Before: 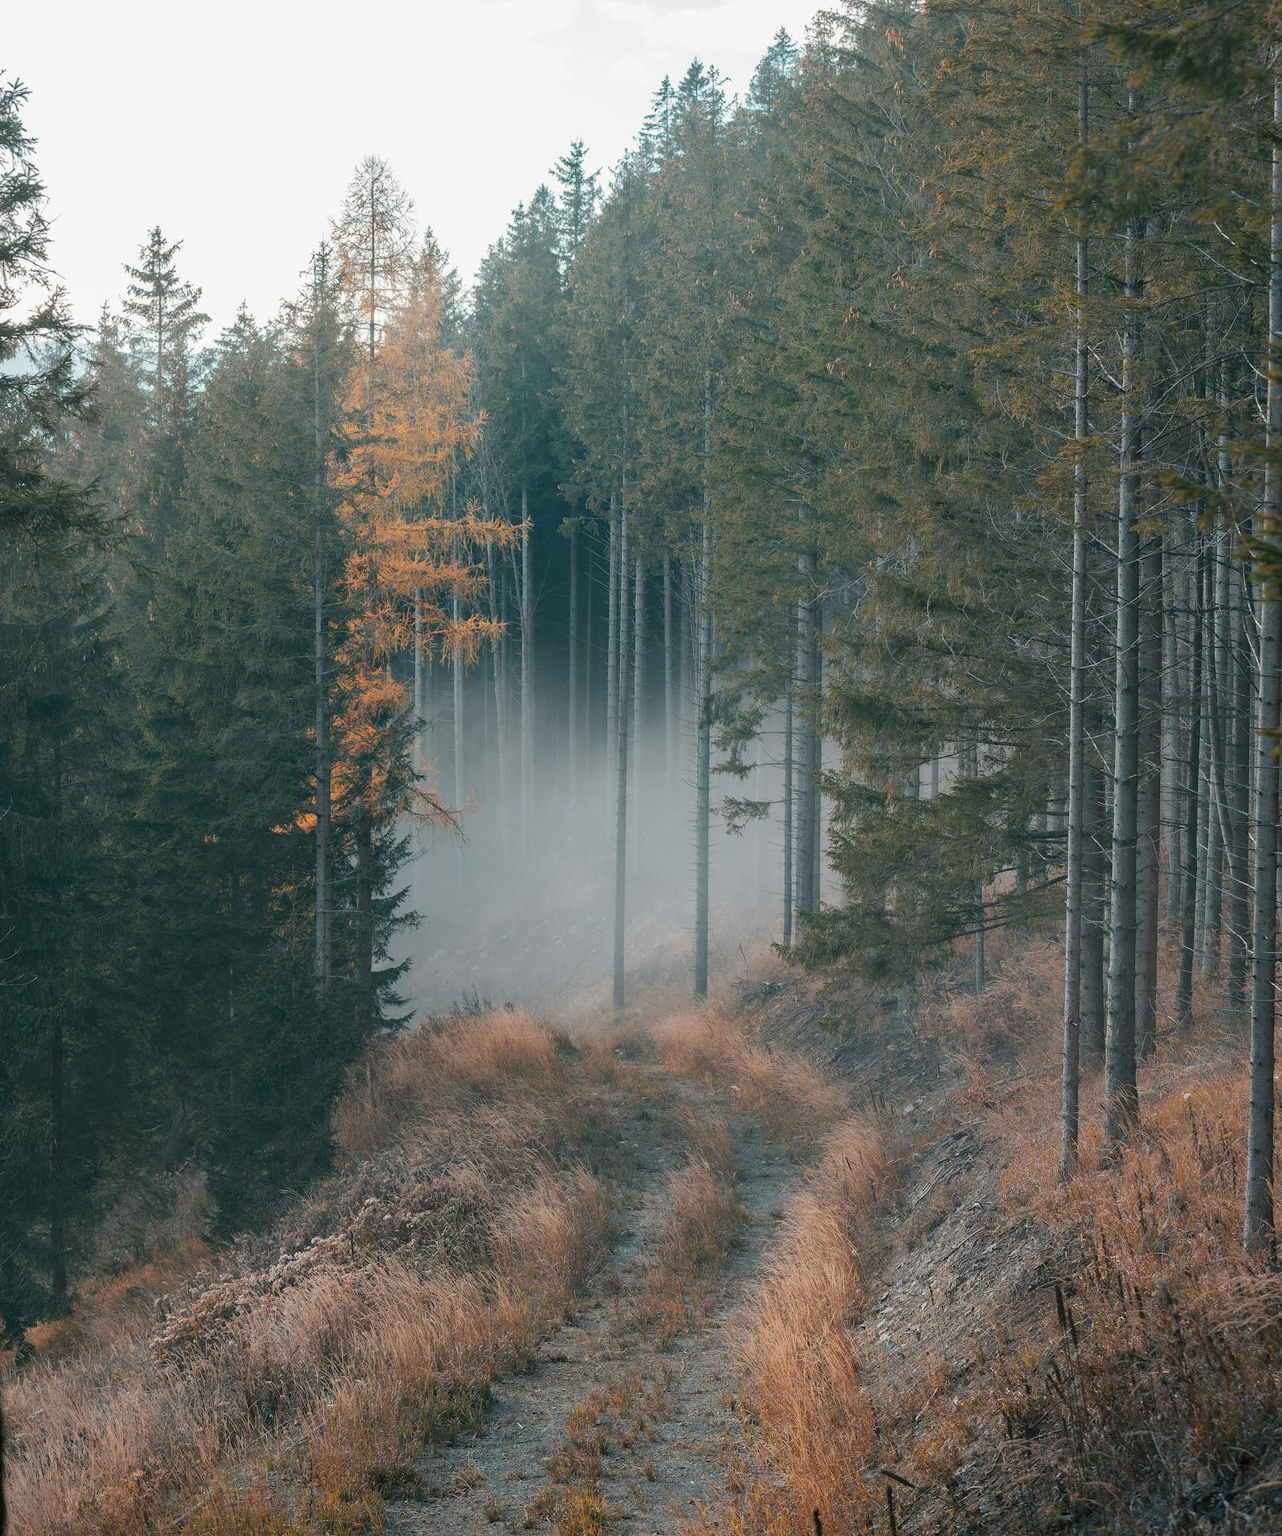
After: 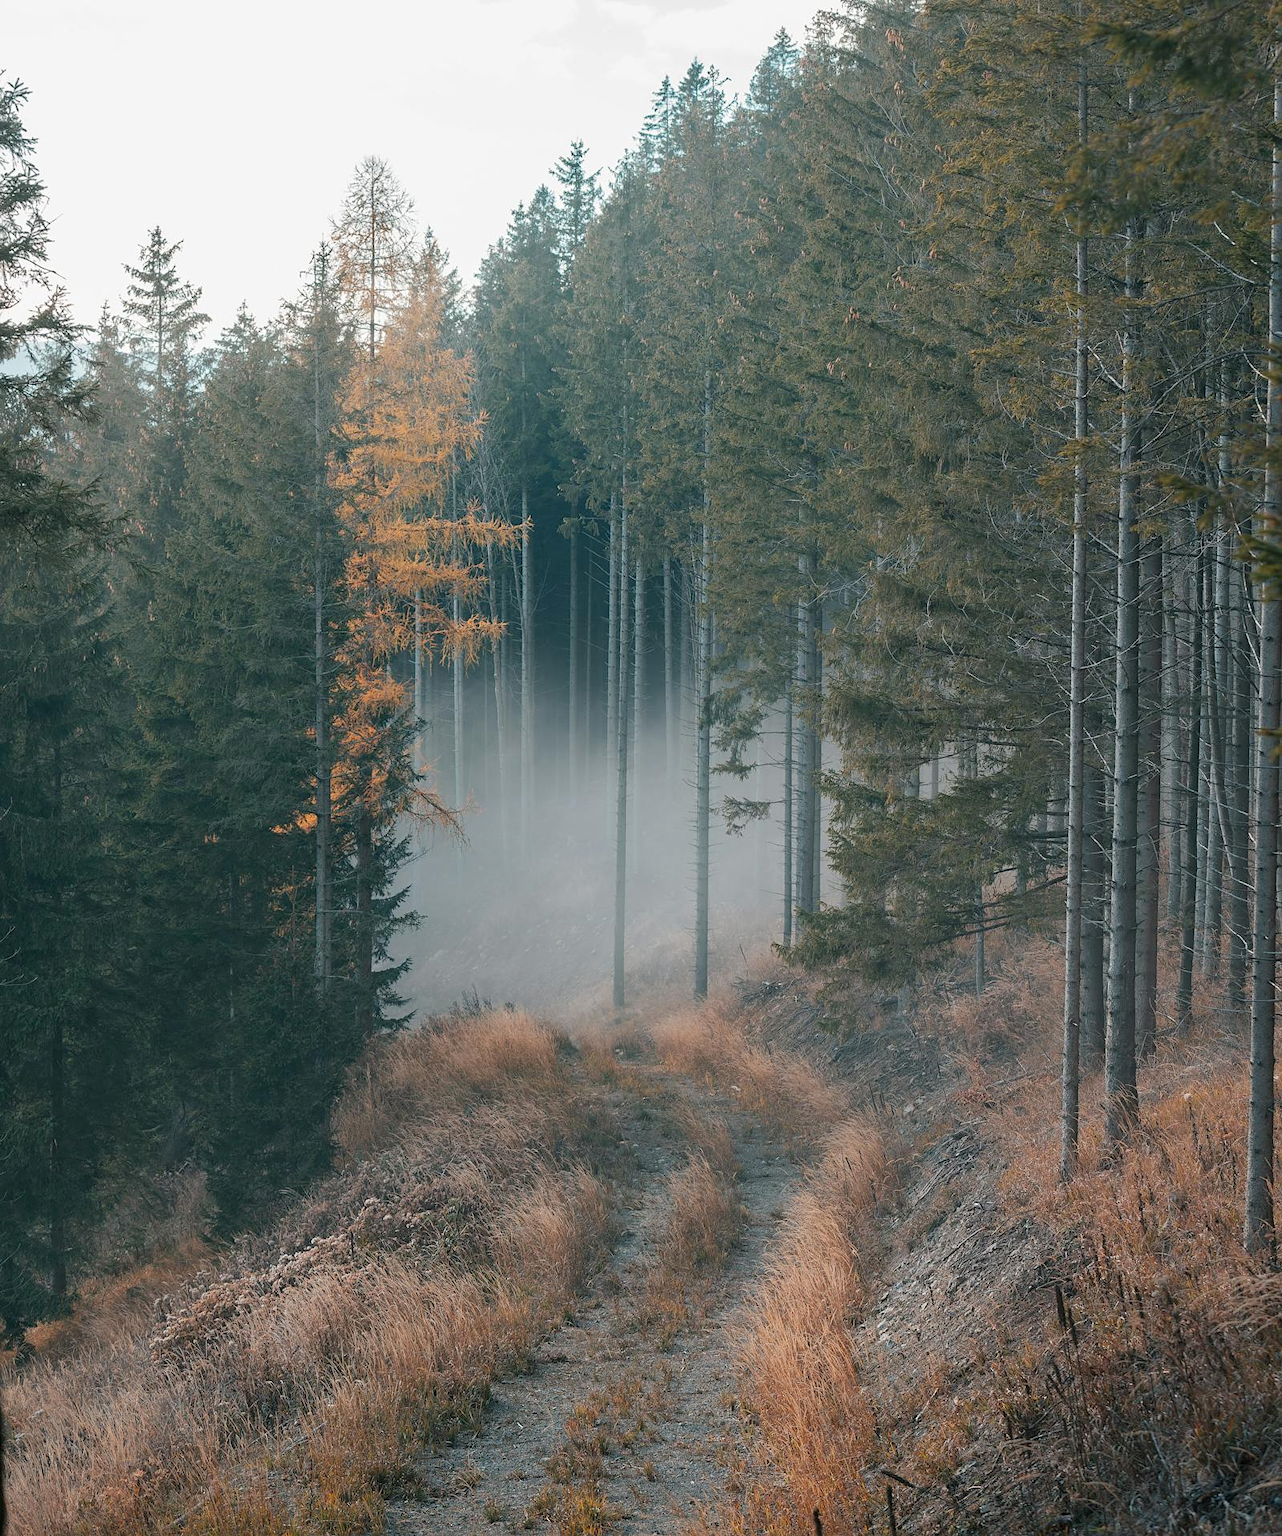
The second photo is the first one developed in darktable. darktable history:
sharpen: amount 0.2
base curve: curves: ch0 [(0, 0) (0.283, 0.295) (1, 1)], preserve colors none
